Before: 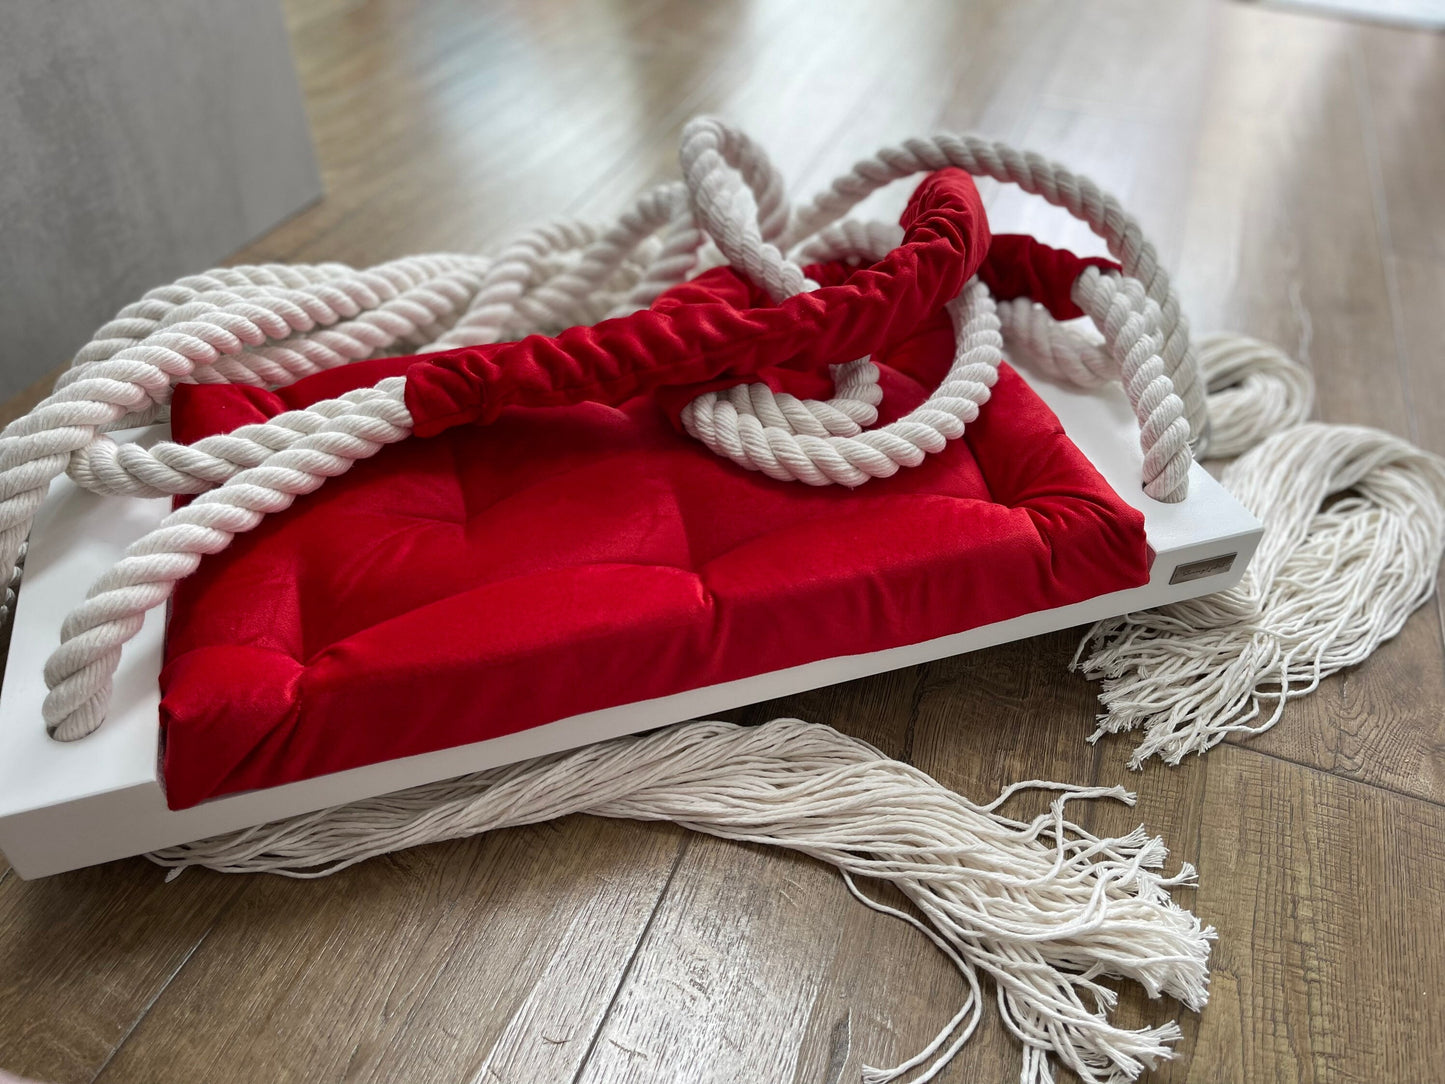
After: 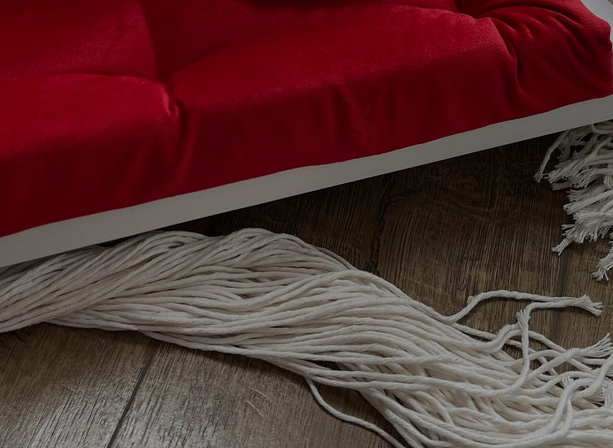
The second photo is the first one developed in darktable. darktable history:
exposure: exposure -1.409 EV, compensate highlight preservation false
crop: left 36.966%, top 45.265%, right 20.546%, bottom 13.378%
